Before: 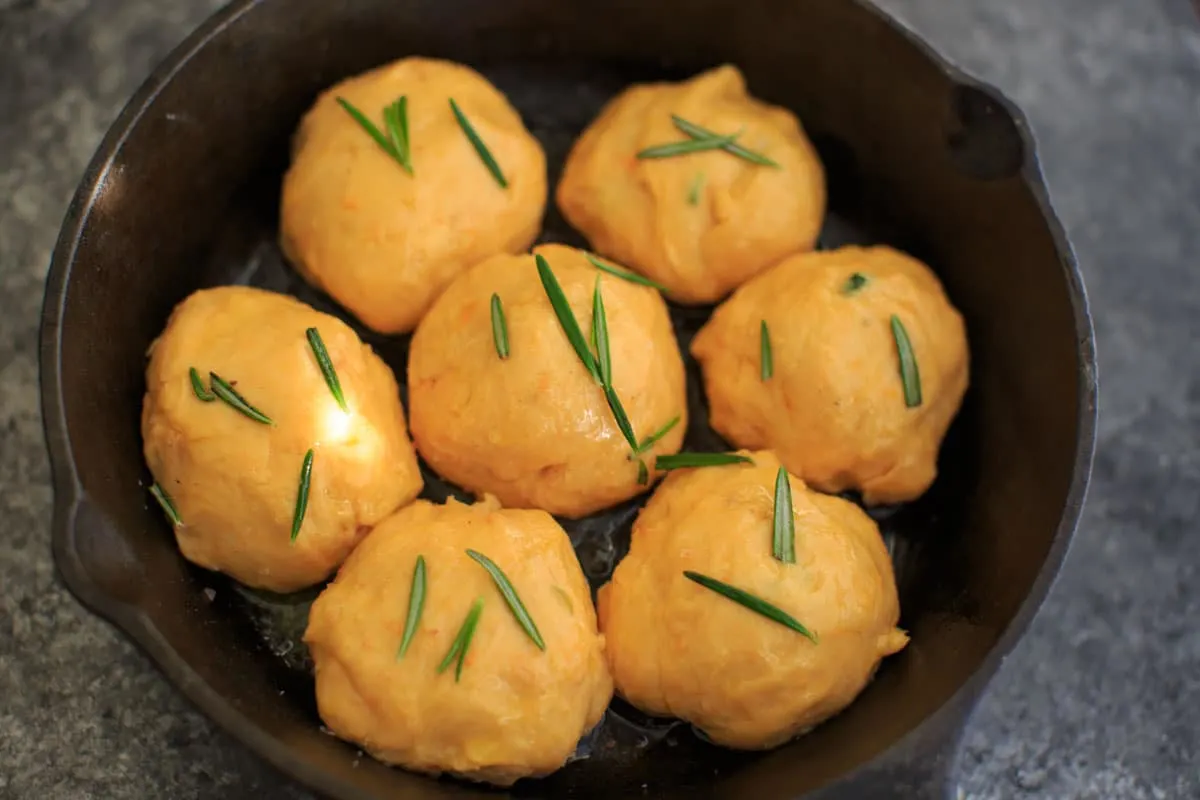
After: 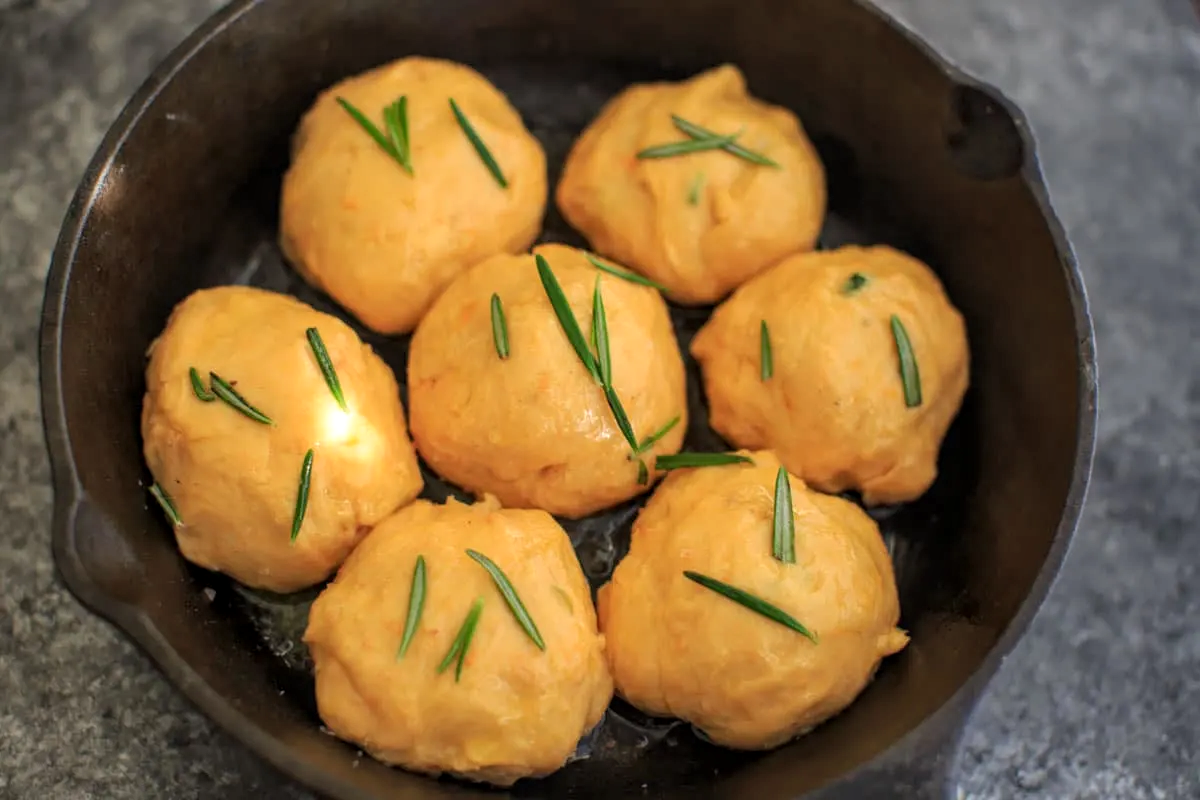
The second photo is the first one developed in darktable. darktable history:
local contrast: on, module defaults
contrast brightness saturation: contrast 0.05, brightness 0.06, saturation 0.01
